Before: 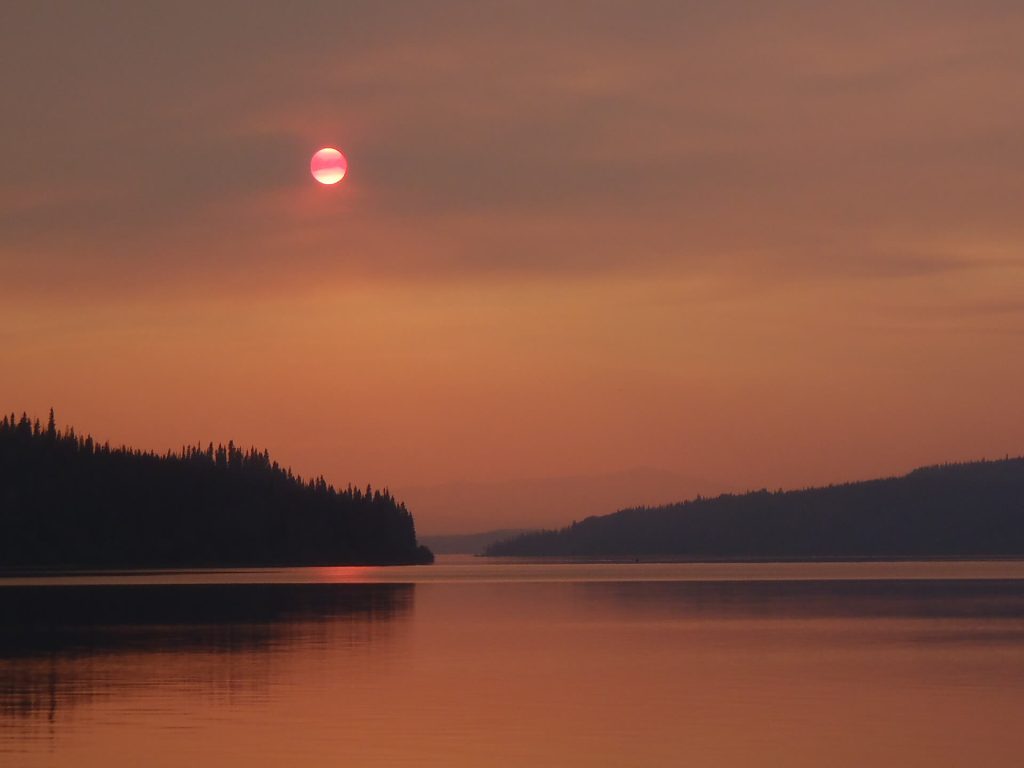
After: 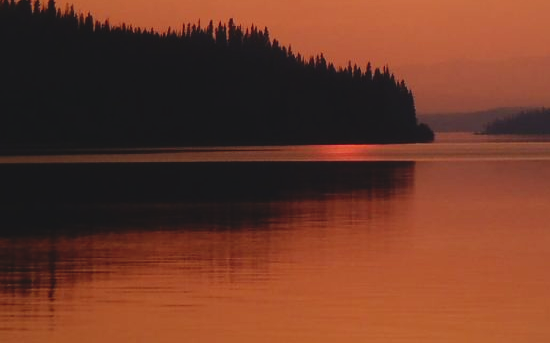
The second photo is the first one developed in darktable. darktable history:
crop and rotate: top 55.048%, right 46.217%, bottom 0.189%
tone curve: curves: ch0 [(0, 0.056) (0.049, 0.073) (0.155, 0.127) (0.33, 0.331) (0.432, 0.46) (0.601, 0.655) (0.843, 0.876) (1, 0.965)]; ch1 [(0, 0) (0.339, 0.334) (0.445, 0.419) (0.476, 0.454) (0.497, 0.494) (0.53, 0.511) (0.557, 0.549) (0.613, 0.614) (0.728, 0.729) (1, 1)]; ch2 [(0, 0) (0.327, 0.318) (0.417, 0.426) (0.46, 0.453) (0.502, 0.5) (0.526, 0.52) (0.54, 0.543) (0.606, 0.61) (0.74, 0.716) (1, 1)], preserve colors none
